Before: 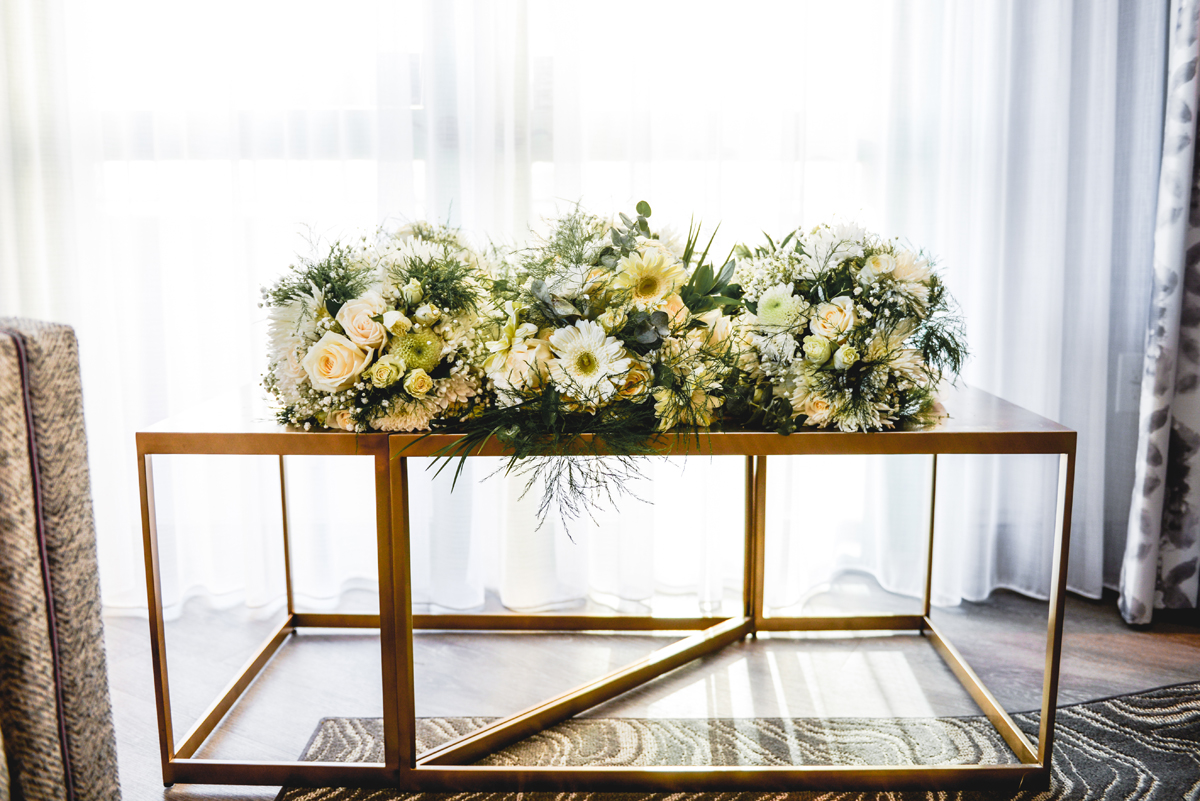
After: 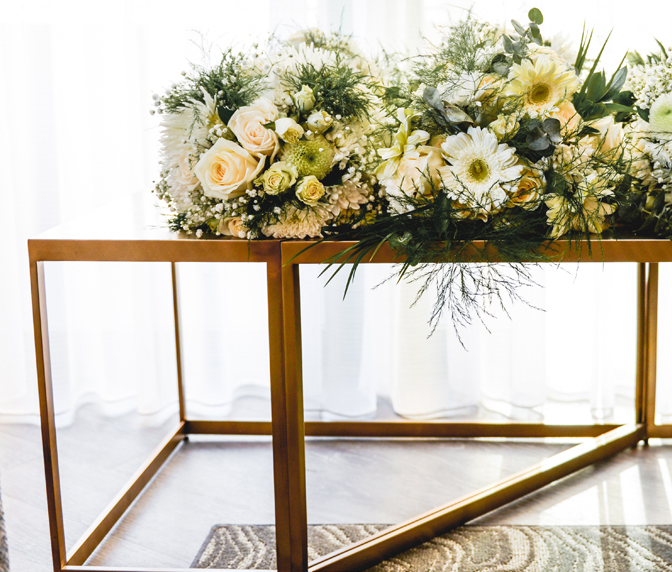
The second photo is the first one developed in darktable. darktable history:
crop: left 9.065%, top 24.133%, right 34.882%, bottom 4.383%
